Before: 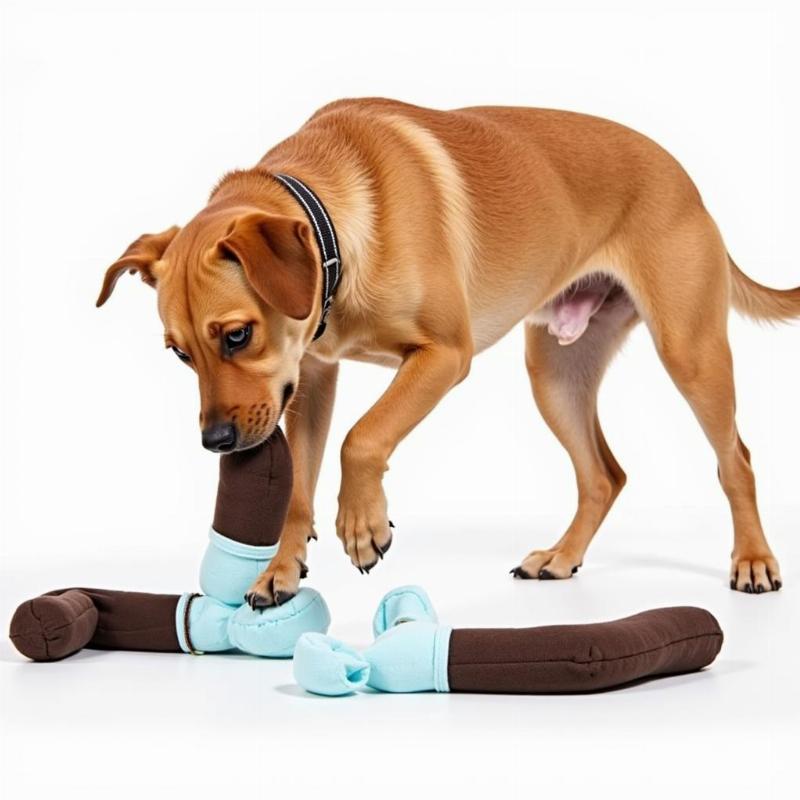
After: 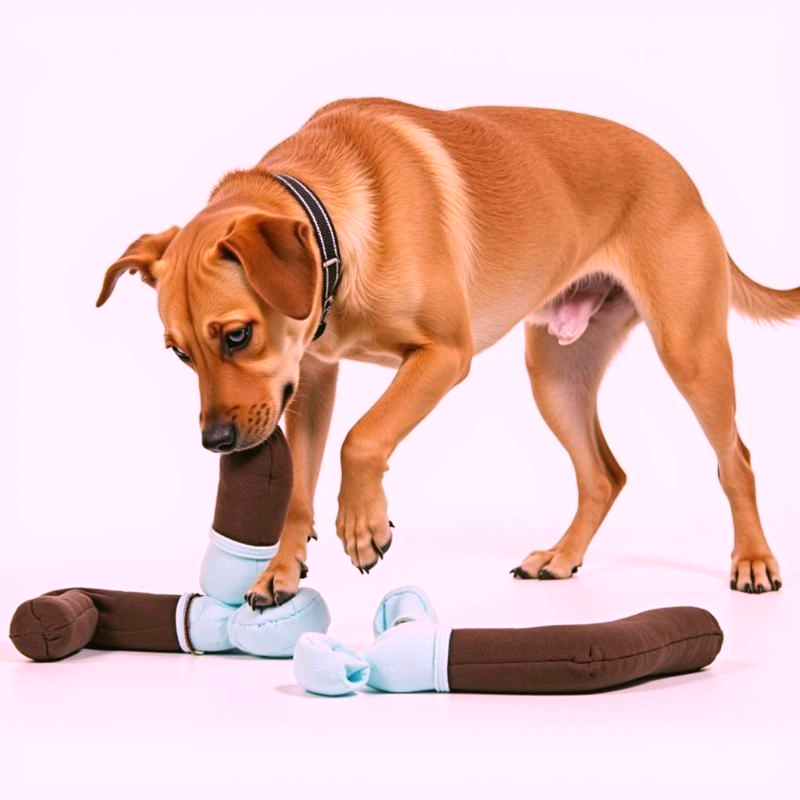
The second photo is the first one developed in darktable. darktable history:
white balance: red 1.188, blue 1.11
color balance: mode lift, gamma, gain (sRGB), lift [1.04, 1, 1, 0.97], gamma [1.01, 1, 1, 0.97], gain [0.96, 1, 1, 0.97]
